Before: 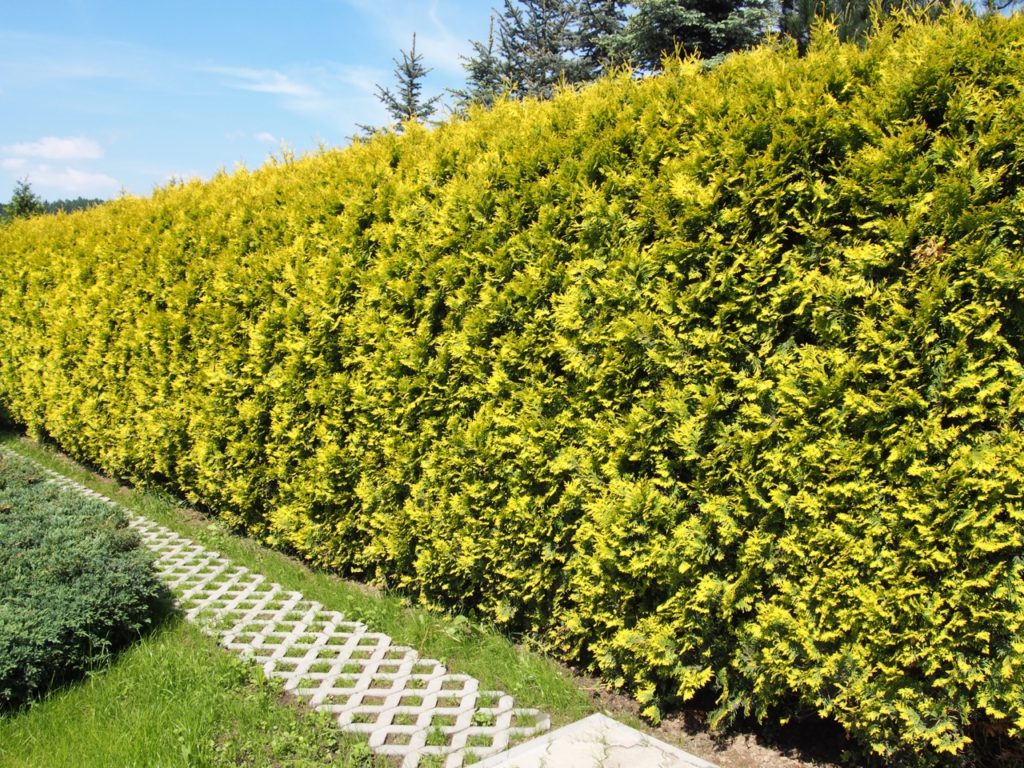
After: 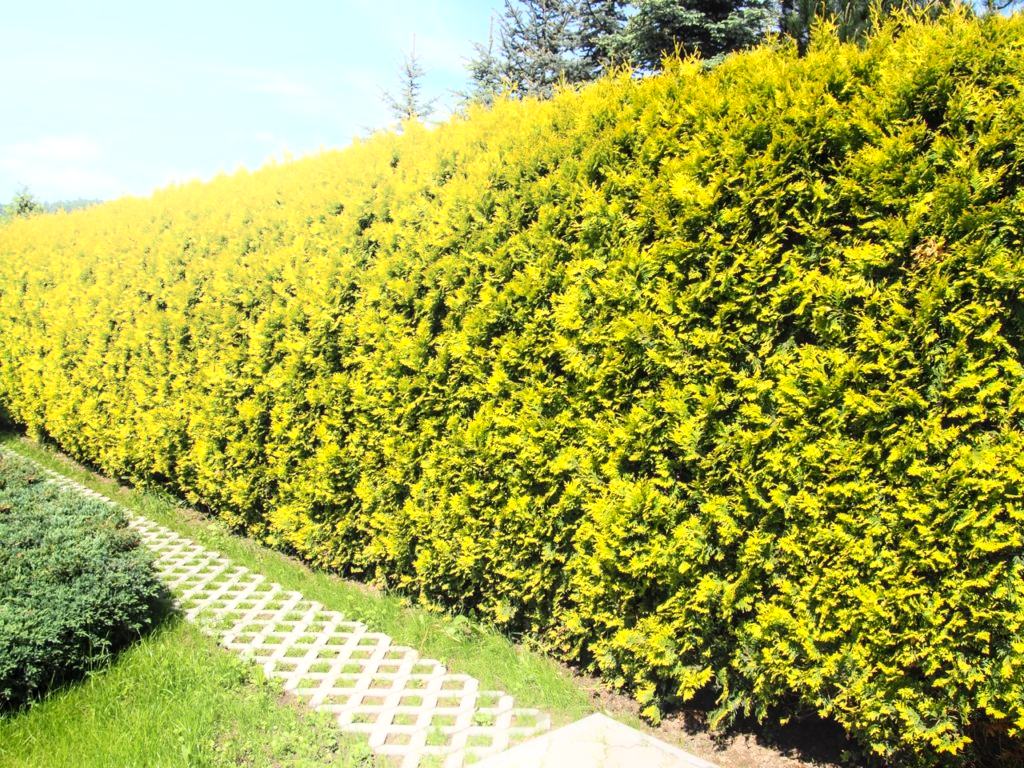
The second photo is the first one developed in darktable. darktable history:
contrast brightness saturation: contrast 0.196, brightness 0.161, saturation 0.222
local contrast: on, module defaults
shadows and highlights: shadows -89.88, highlights 91.66, soften with gaussian
